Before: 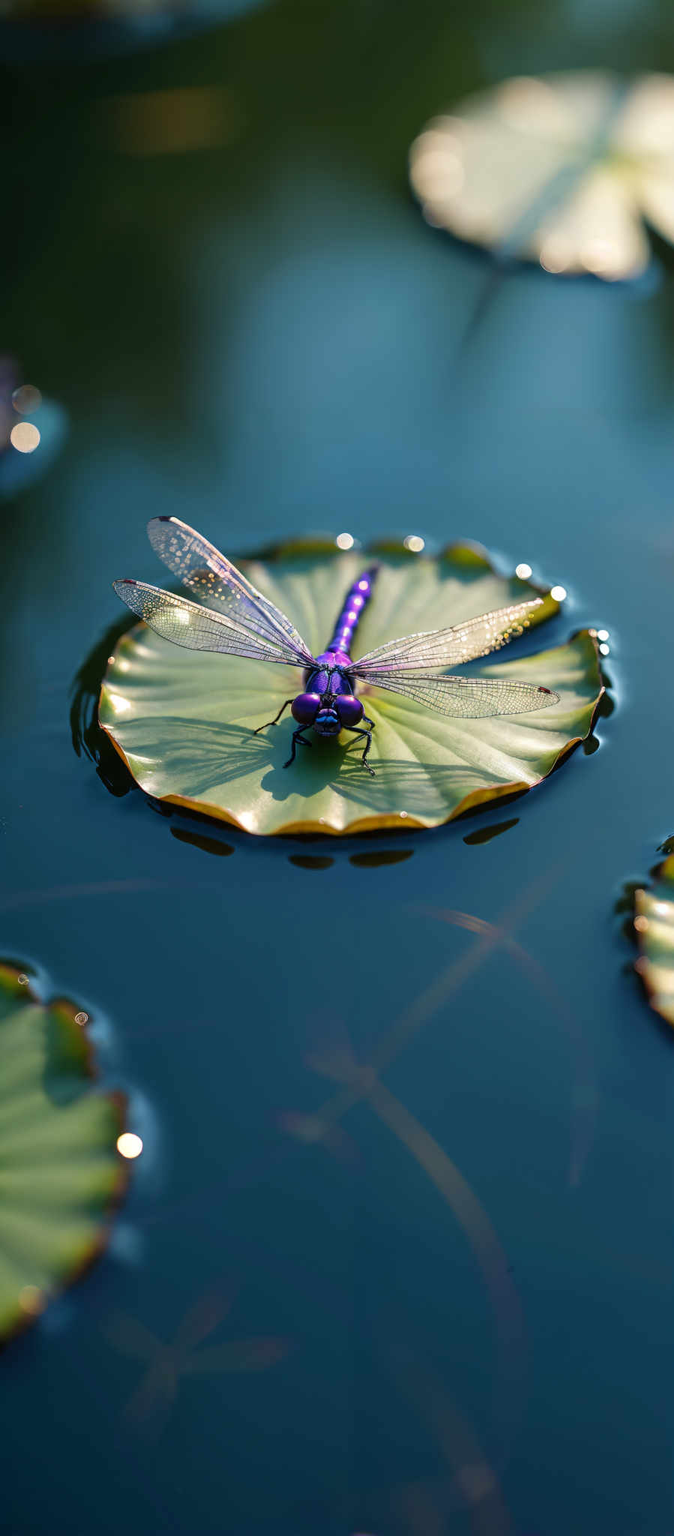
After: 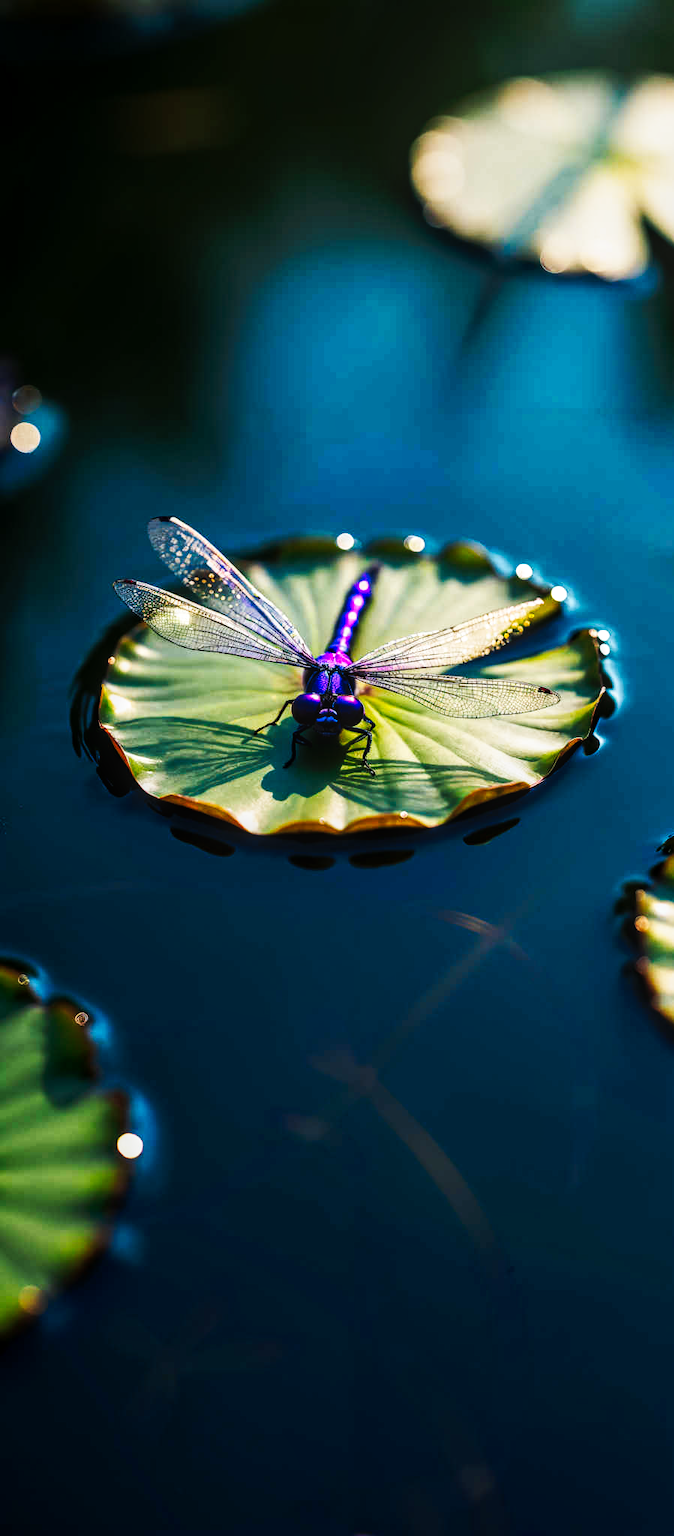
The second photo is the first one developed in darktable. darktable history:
local contrast: on, module defaults
tone curve: curves: ch0 [(0, 0) (0.003, 0.003) (0.011, 0.005) (0.025, 0.005) (0.044, 0.008) (0.069, 0.015) (0.1, 0.023) (0.136, 0.032) (0.177, 0.046) (0.224, 0.072) (0.277, 0.124) (0.335, 0.174) (0.399, 0.253) (0.468, 0.365) (0.543, 0.519) (0.623, 0.675) (0.709, 0.805) (0.801, 0.908) (0.898, 0.97) (1, 1)], preserve colors none
tone equalizer: on, module defaults
